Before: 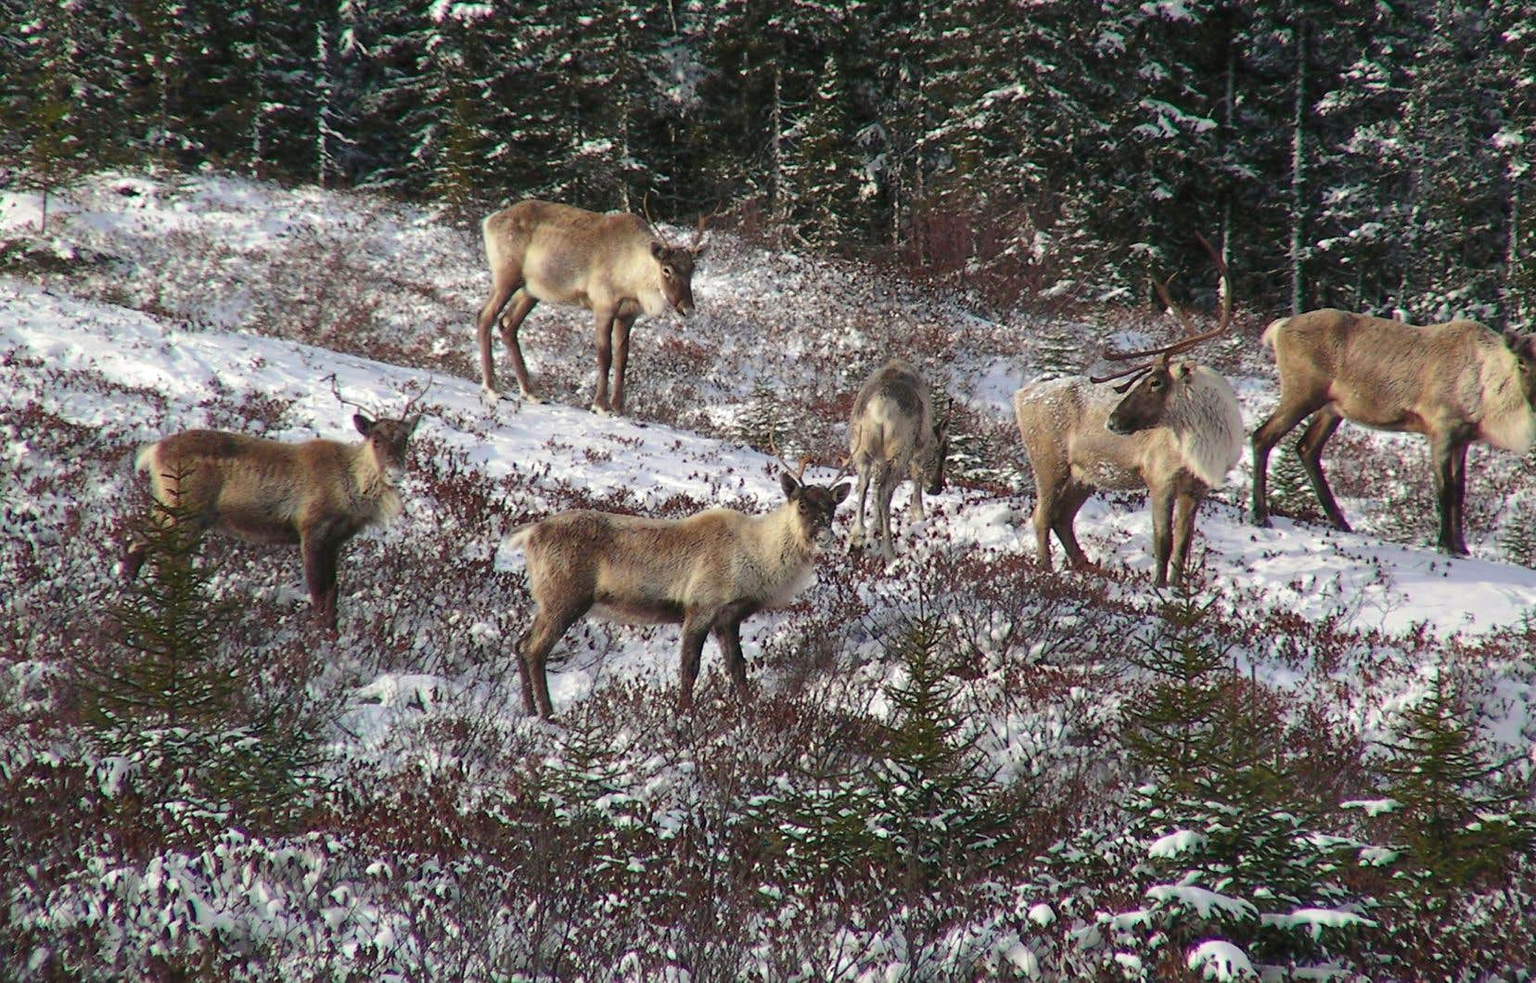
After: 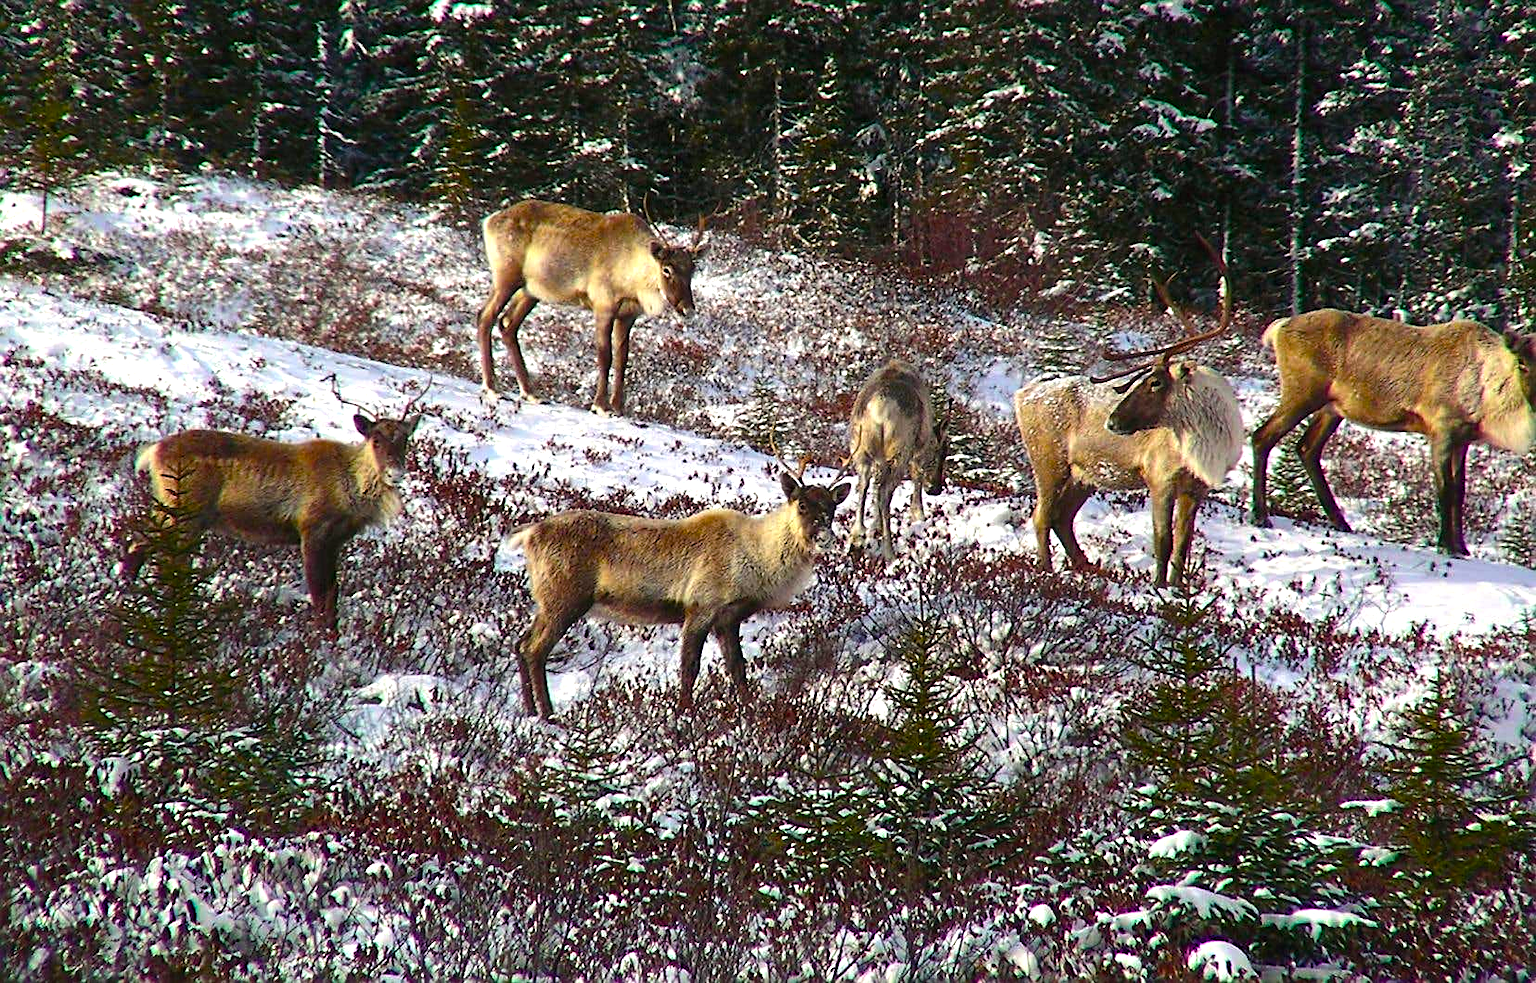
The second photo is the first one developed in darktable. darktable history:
sharpen: on, module defaults
color balance rgb: linear chroma grading › global chroma 9%, perceptual saturation grading › global saturation 36%, perceptual saturation grading › shadows 35%, perceptual brilliance grading › global brilliance 15%, perceptual brilliance grading › shadows -35%, global vibrance 15%
